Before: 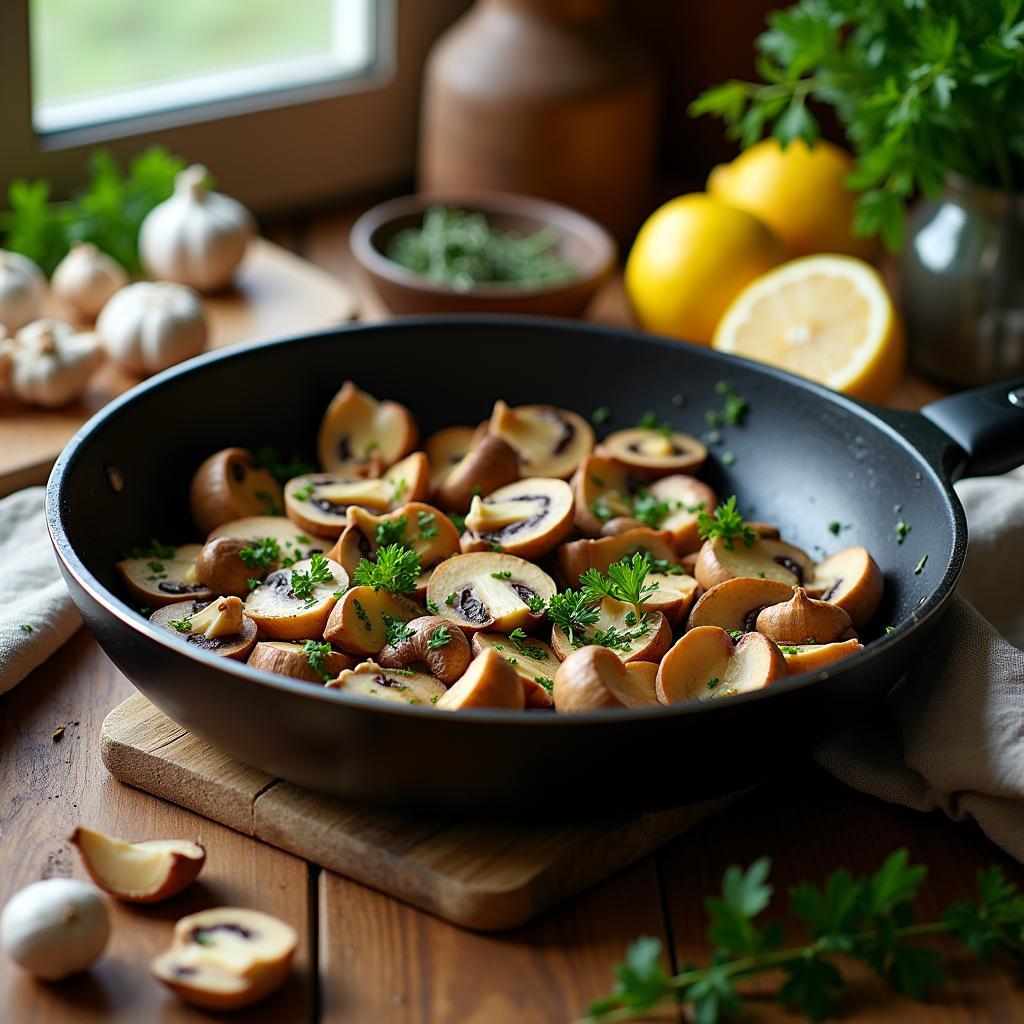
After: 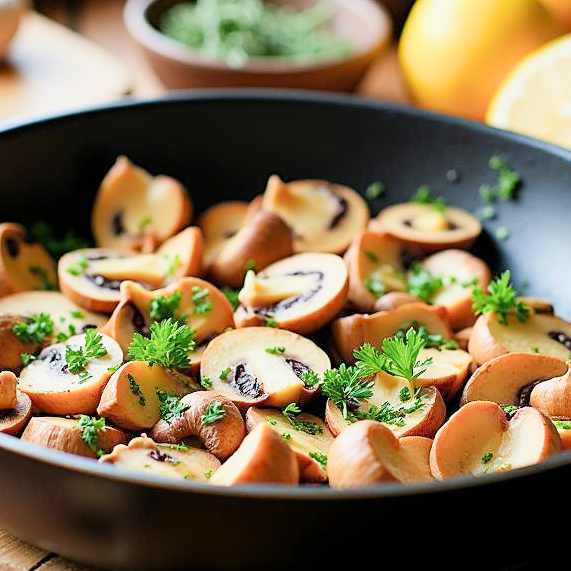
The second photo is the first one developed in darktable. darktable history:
exposure: black level correction 0, exposure 1.741 EV, compensate exposure bias true, compensate highlight preservation false
filmic rgb: black relative exposure -7.32 EV, white relative exposure 5.09 EV, hardness 3.2
crop and rotate: left 22.13%, top 22.054%, right 22.026%, bottom 22.102%
